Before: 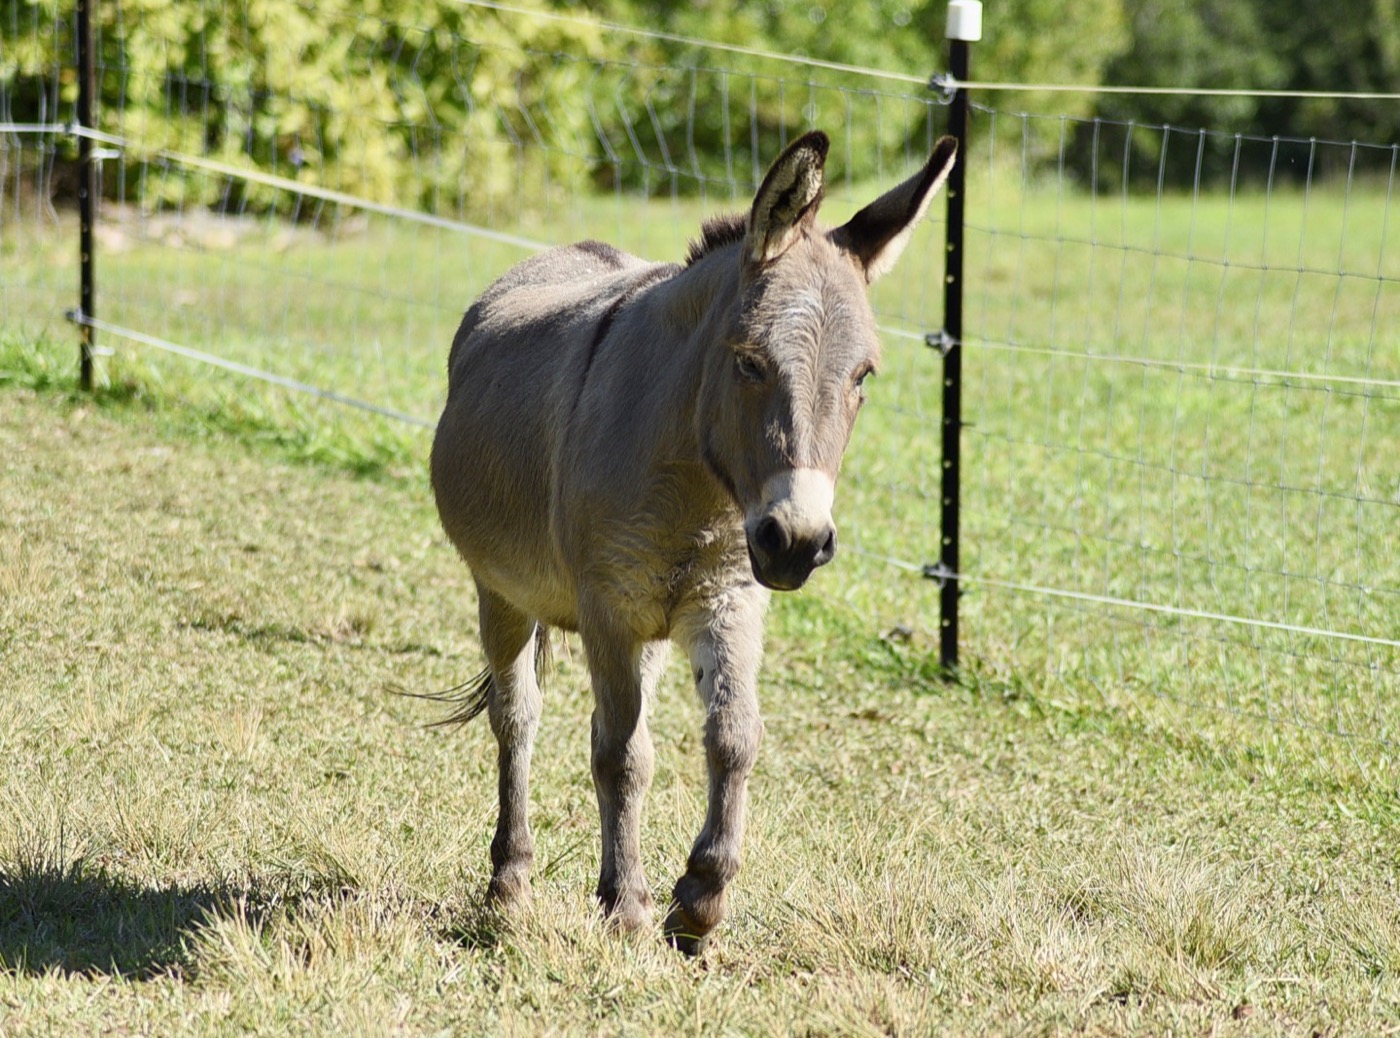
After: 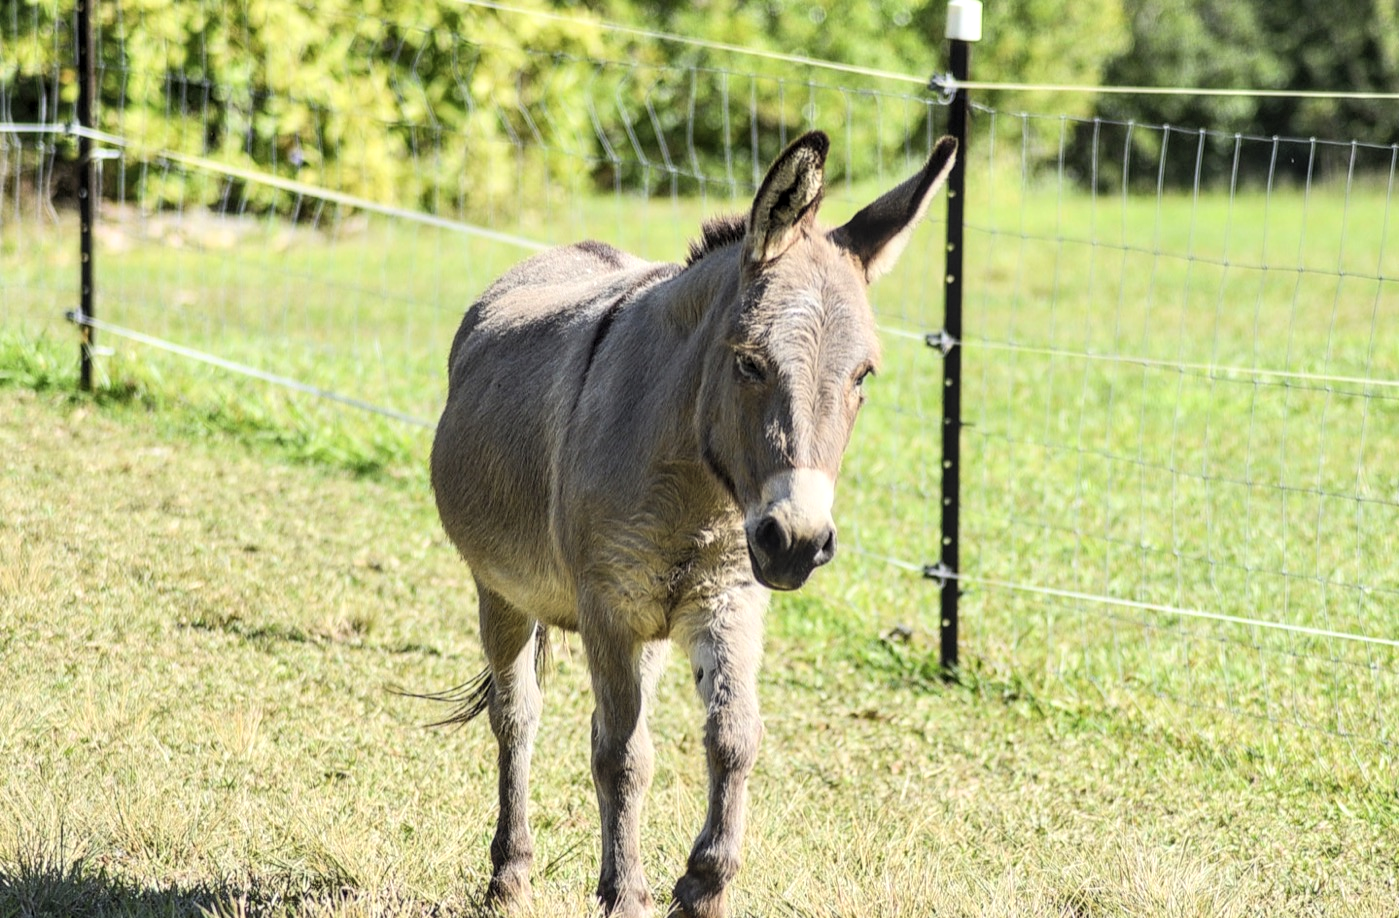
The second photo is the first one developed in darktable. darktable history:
crop and rotate: top 0%, bottom 11.49%
global tonemap: drago (0.7, 100)
tone equalizer: -8 EV -0.75 EV, -7 EV -0.7 EV, -6 EV -0.6 EV, -5 EV -0.4 EV, -3 EV 0.4 EV, -2 EV 0.6 EV, -1 EV 0.7 EV, +0 EV 0.75 EV, edges refinement/feathering 500, mask exposure compensation -1.57 EV, preserve details no
local contrast: highlights 61%, detail 143%, midtone range 0.428
